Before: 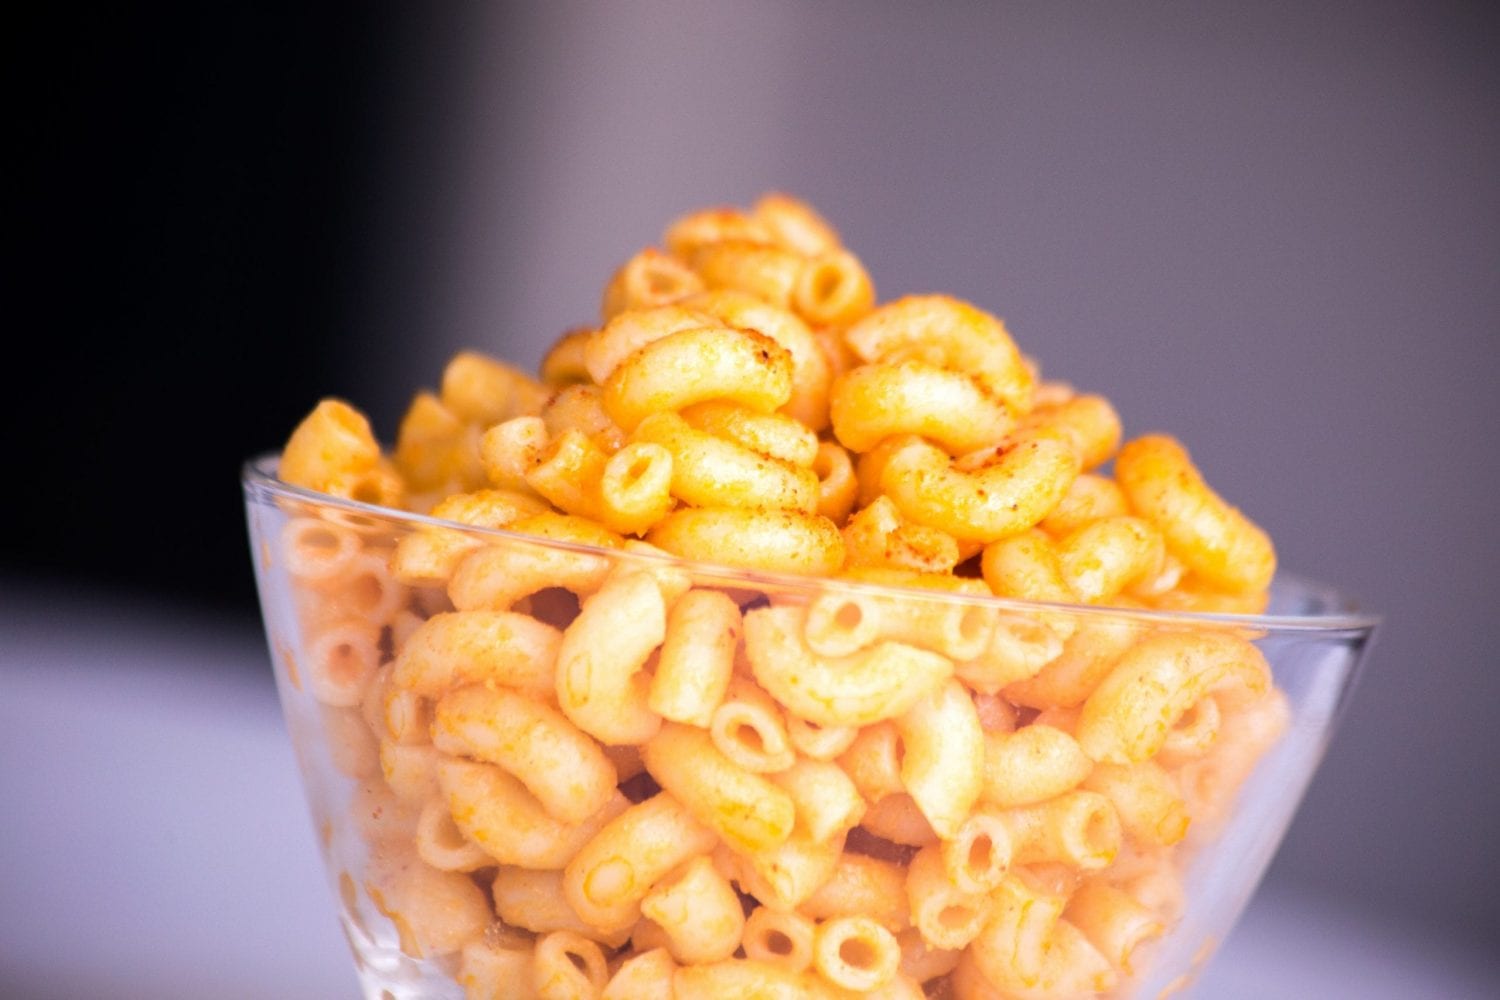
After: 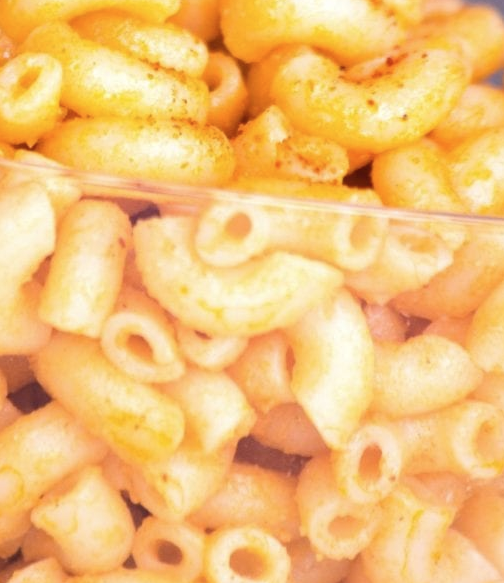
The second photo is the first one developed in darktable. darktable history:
contrast brightness saturation: saturation -0.1
crop: left 40.708%, top 39.006%, right 25.636%, bottom 2.688%
